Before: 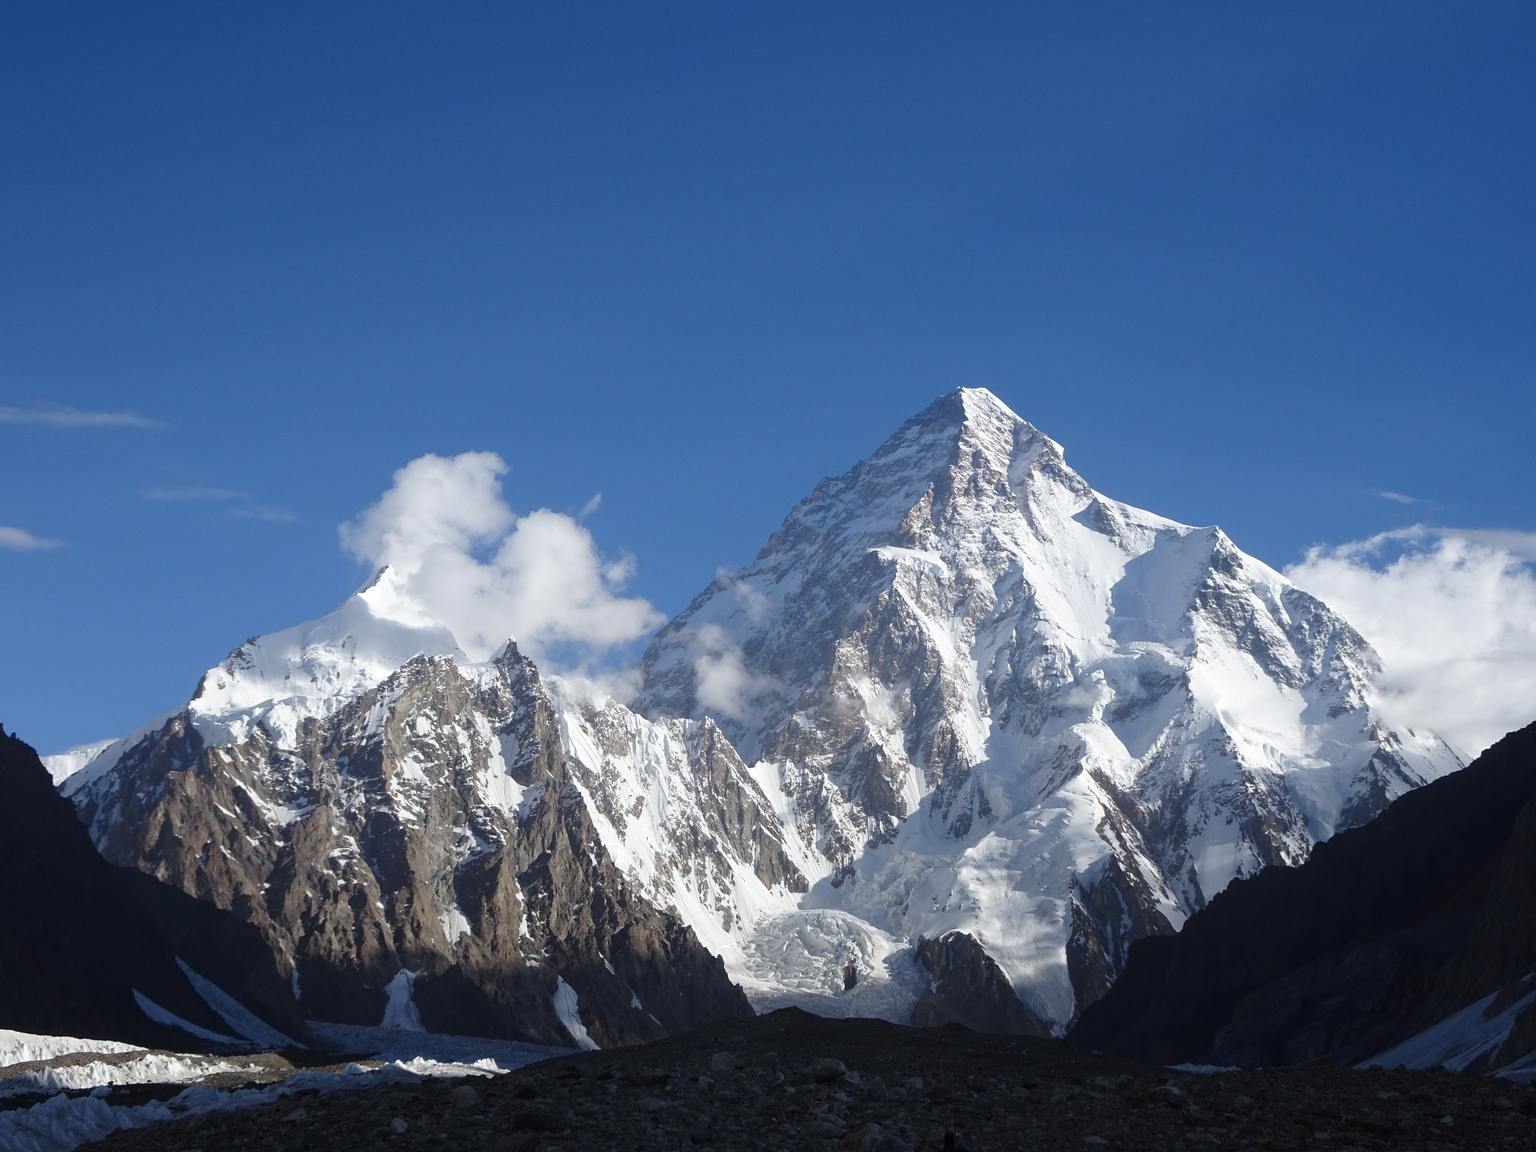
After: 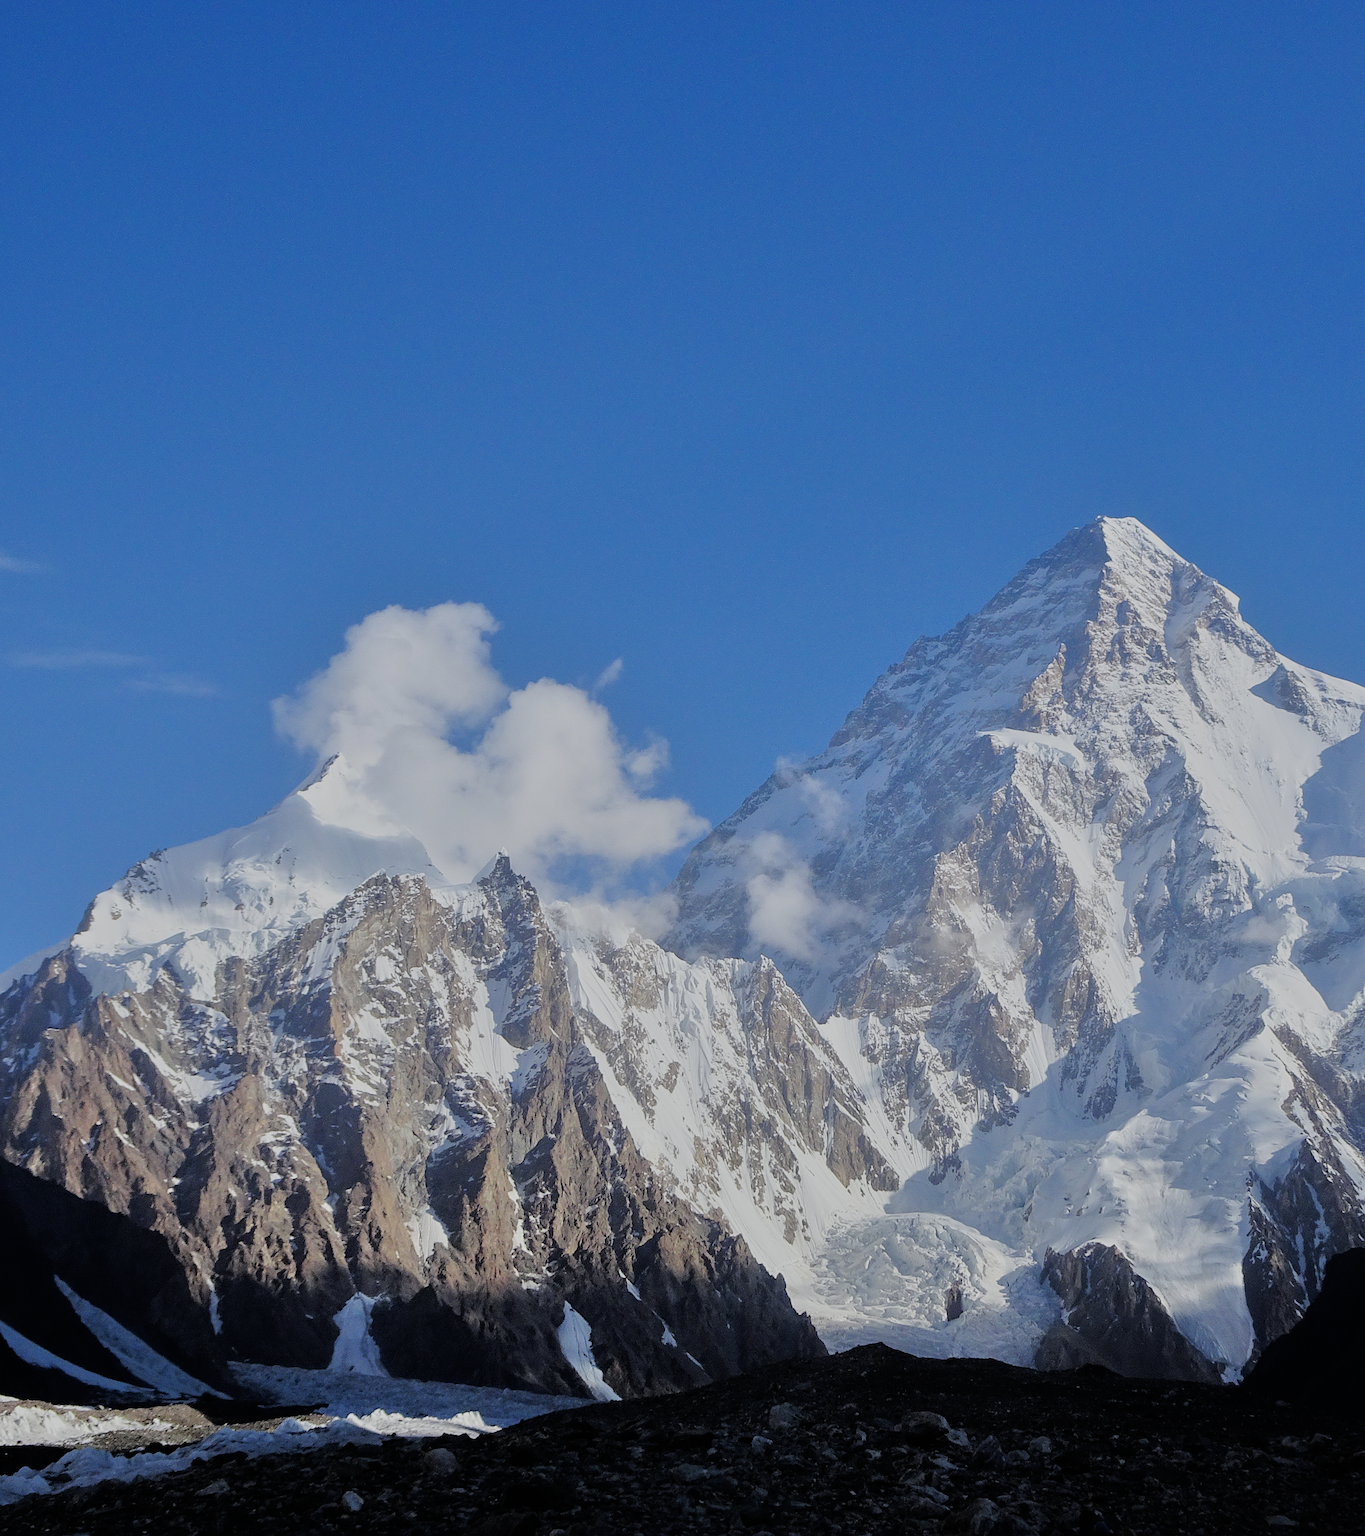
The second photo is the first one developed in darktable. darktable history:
exposure: exposure -0.462 EV, compensate highlight preservation false
tone equalizer: -7 EV 0.15 EV, -6 EV 0.6 EV, -5 EV 1.15 EV, -4 EV 1.33 EV, -3 EV 1.15 EV, -2 EV 0.6 EV, -1 EV 0.15 EV, mask exposure compensation -0.5 EV
crop and rotate: left 8.786%, right 24.548%
color balance: output saturation 110%
sharpen: on, module defaults
filmic rgb: black relative exposure -7.15 EV, white relative exposure 5.36 EV, hardness 3.02, color science v6 (2022)
